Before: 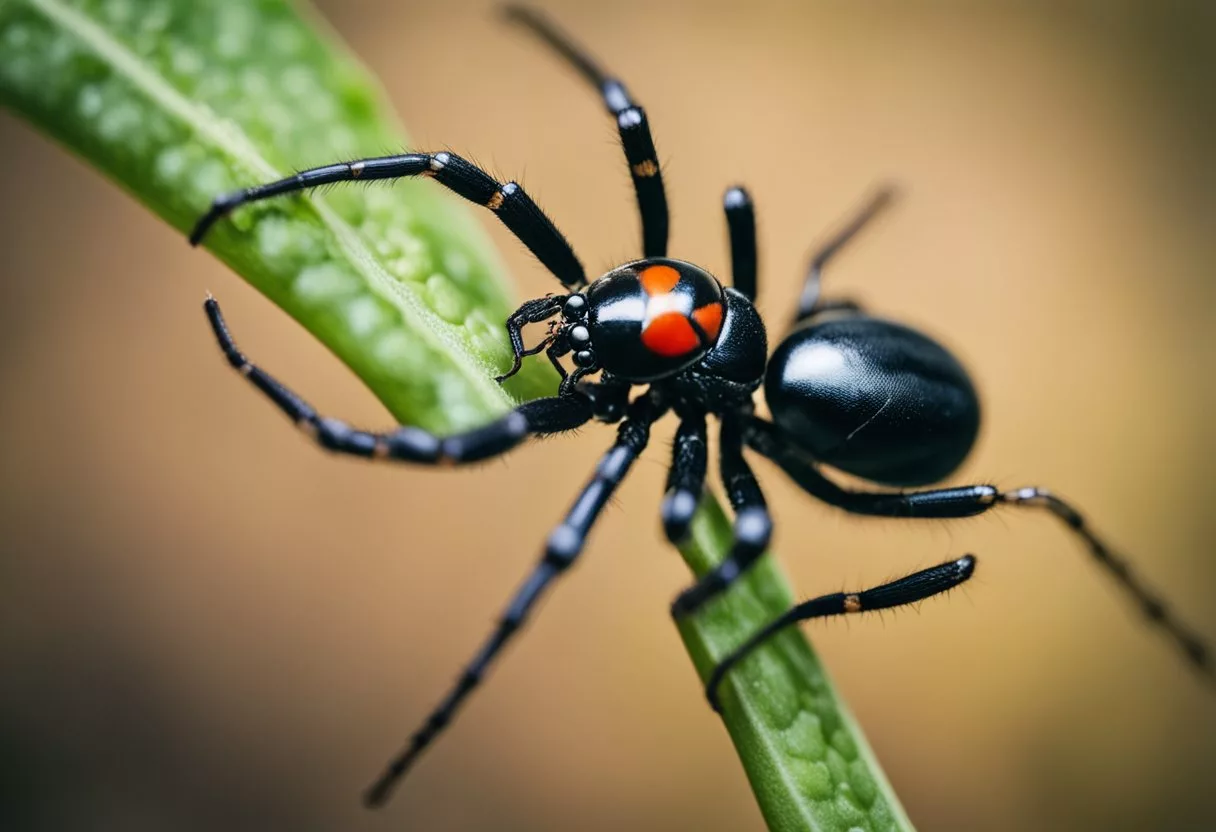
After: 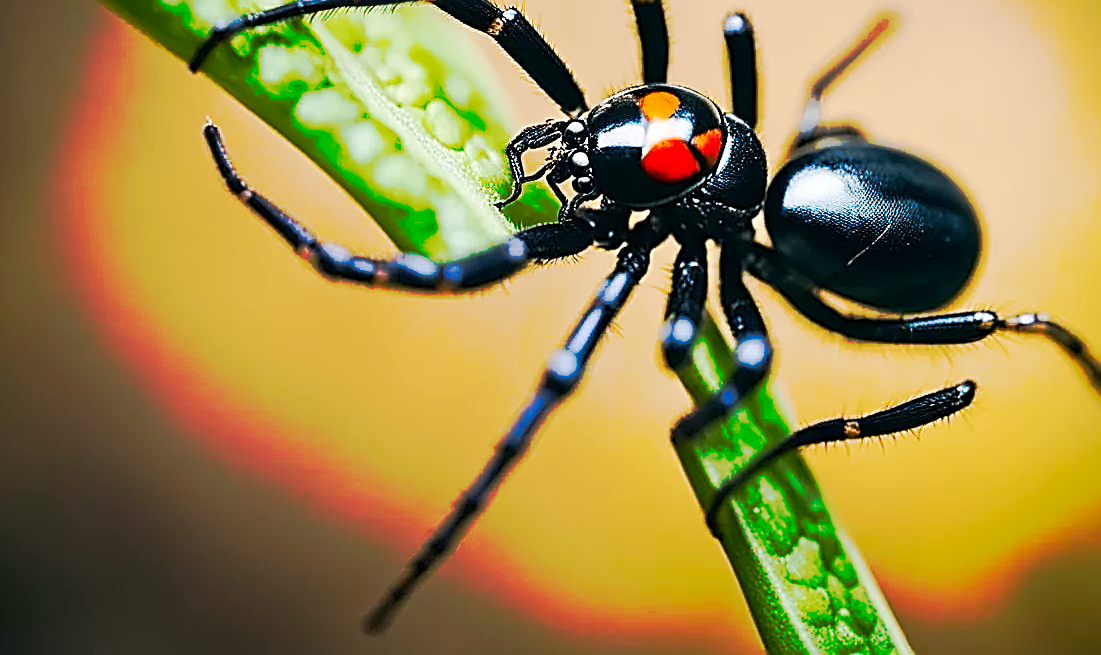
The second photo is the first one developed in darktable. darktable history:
sharpen: amount 1.861
color balance rgb: linear chroma grading › global chroma 8.12%, perceptual saturation grading › global saturation 9.07%, perceptual saturation grading › highlights -13.84%, perceptual saturation grading › mid-tones 14.88%, perceptual saturation grading › shadows 22.8%, perceptual brilliance grading › highlights 2.61%, global vibrance 12.07%
crop: top 20.916%, right 9.437%, bottom 0.316%
tone curve: curves: ch0 [(0, 0) (0.003, 0.003) (0.011, 0.01) (0.025, 0.023) (0.044, 0.042) (0.069, 0.065) (0.1, 0.094) (0.136, 0.128) (0.177, 0.167) (0.224, 0.211) (0.277, 0.261) (0.335, 0.316) (0.399, 0.376) (0.468, 0.441) (0.543, 0.685) (0.623, 0.741) (0.709, 0.8) (0.801, 0.863) (0.898, 0.929) (1, 1)], preserve colors none
